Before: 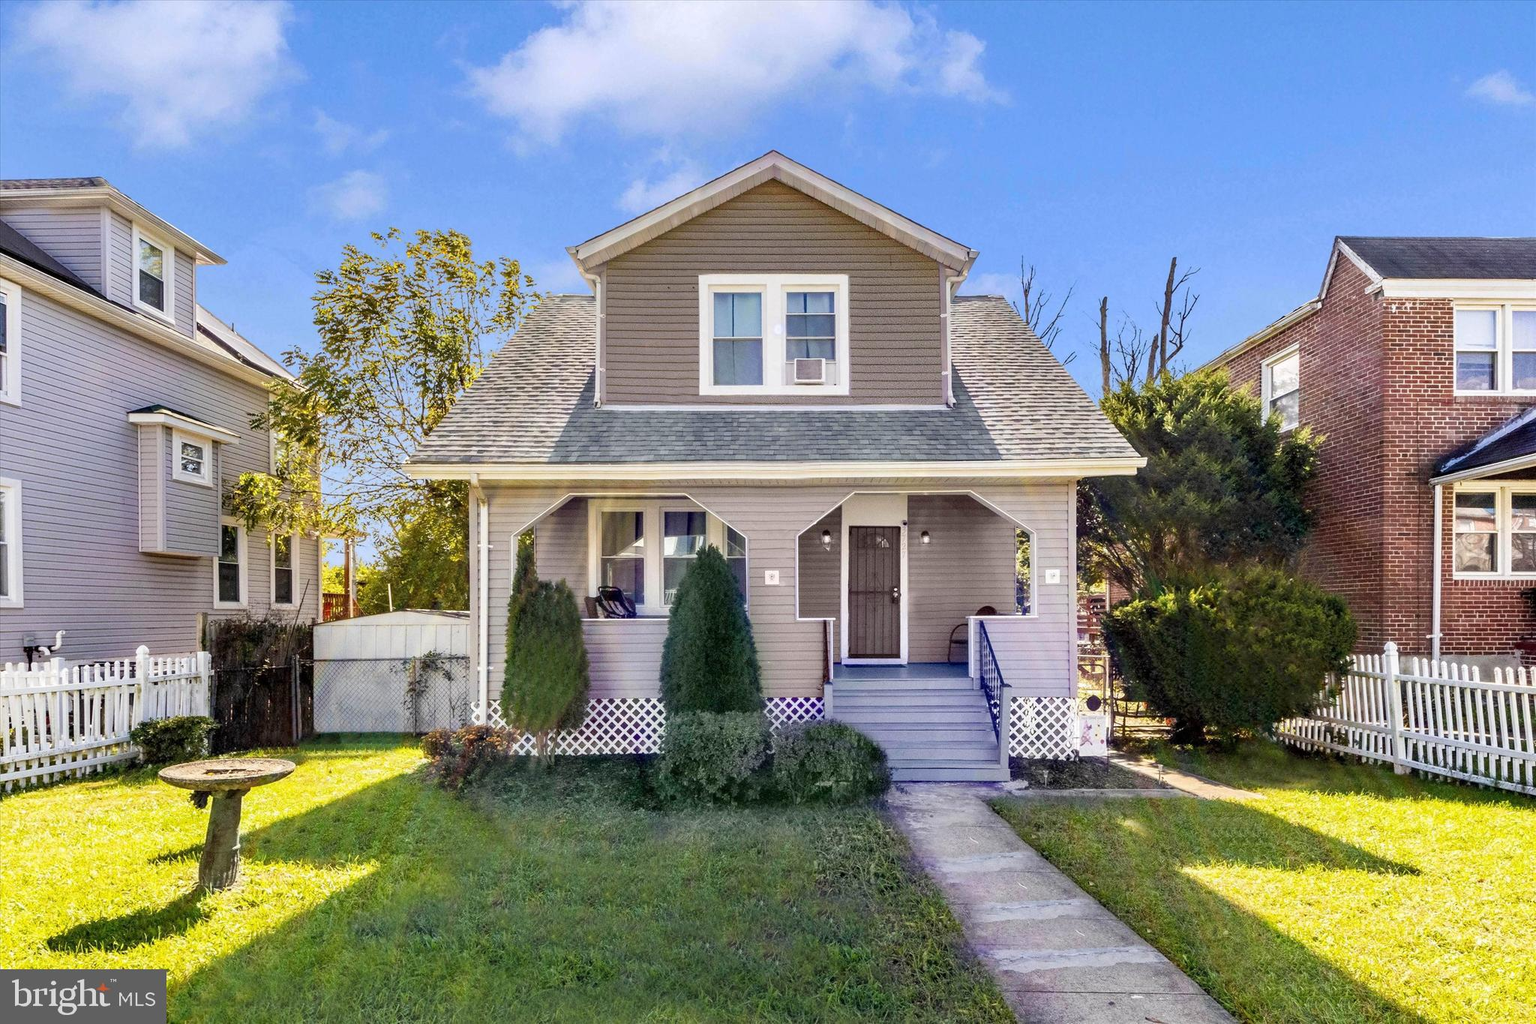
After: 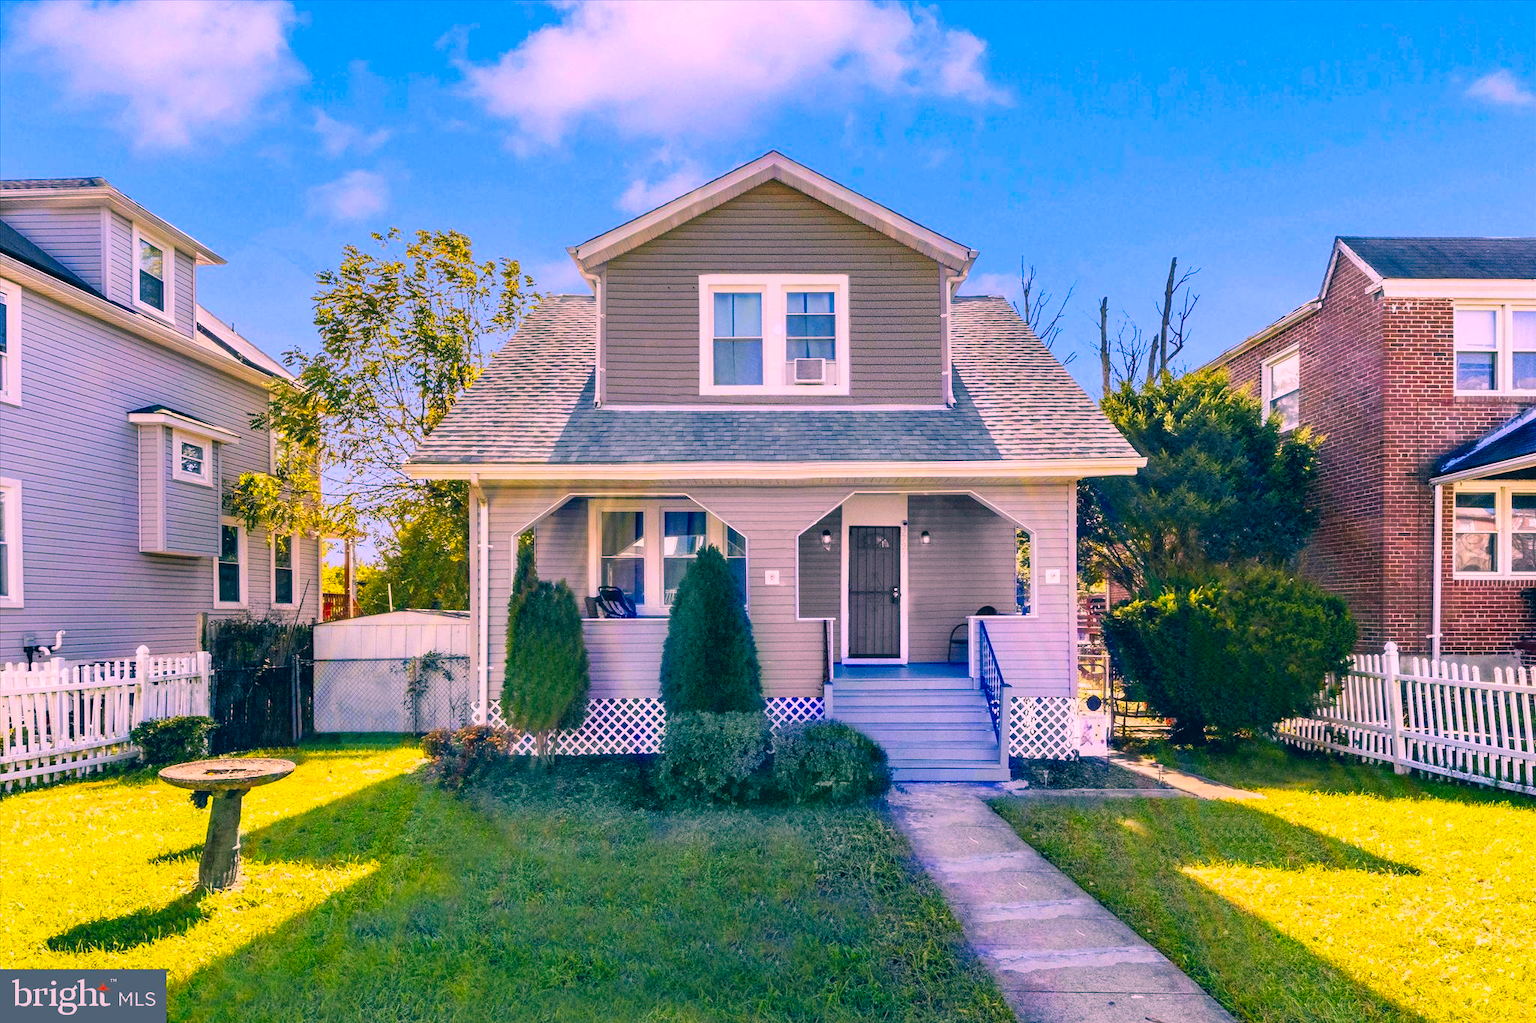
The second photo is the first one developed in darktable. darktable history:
color correction: highlights a* 16.37, highlights b* 0.334, shadows a* -15.37, shadows b* -14.43, saturation 1.53
